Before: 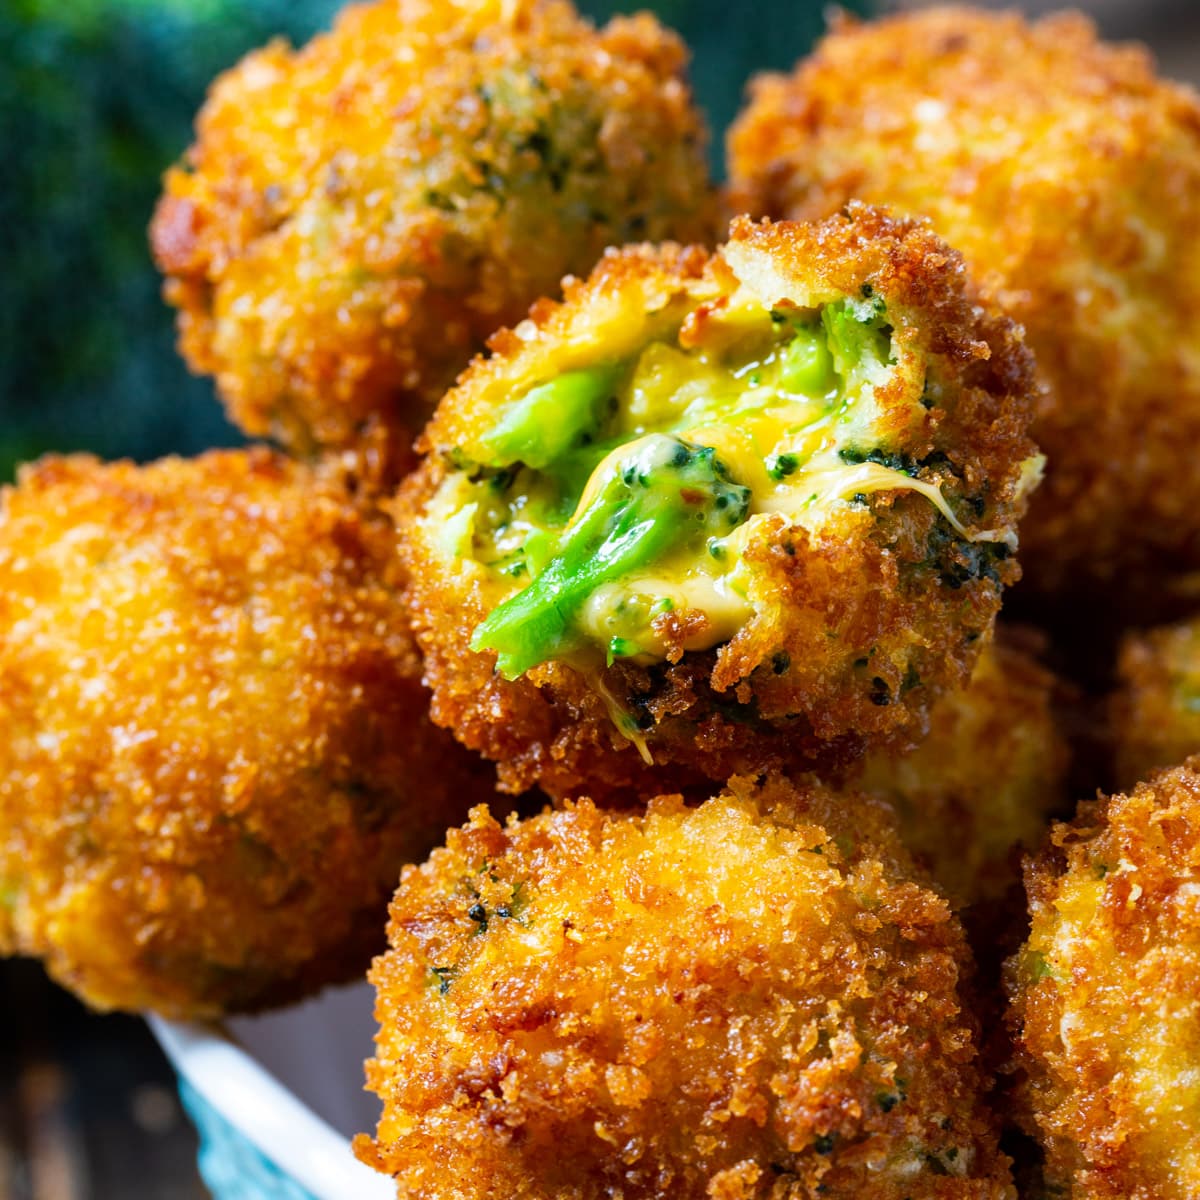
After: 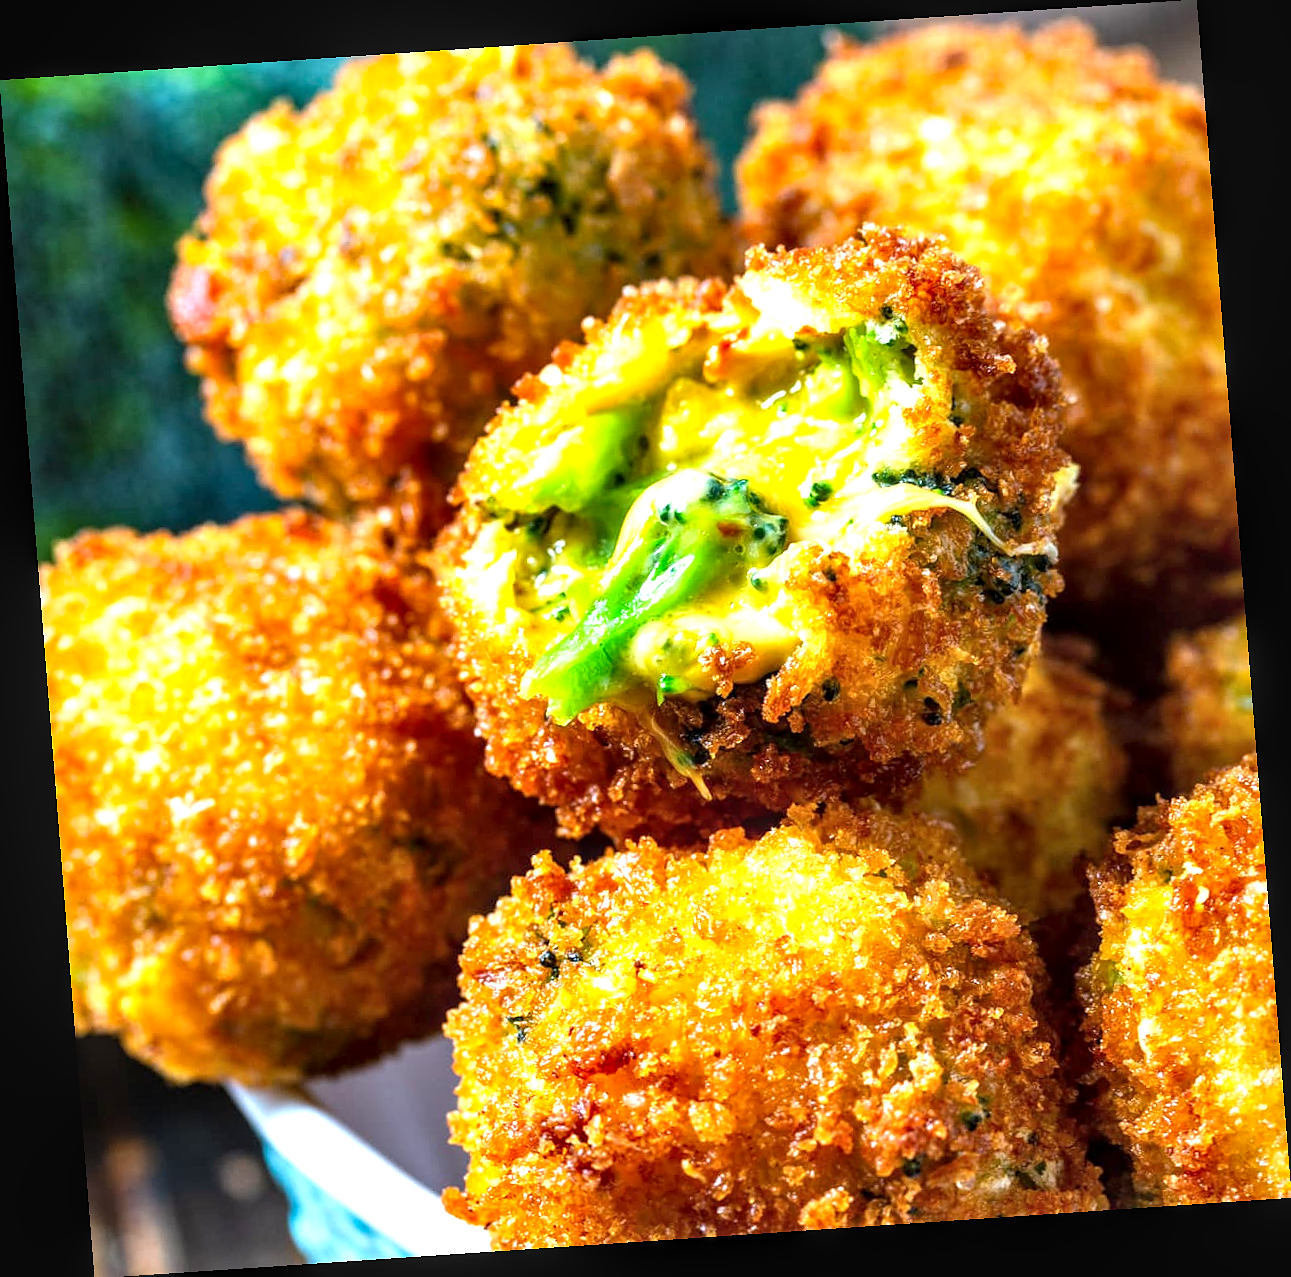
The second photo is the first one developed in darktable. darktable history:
exposure: exposure 1 EV, compensate highlight preservation false
local contrast: detail 130%
sharpen: radius 1
rotate and perspective: rotation -4.2°, shear 0.006, automatic cropping off
